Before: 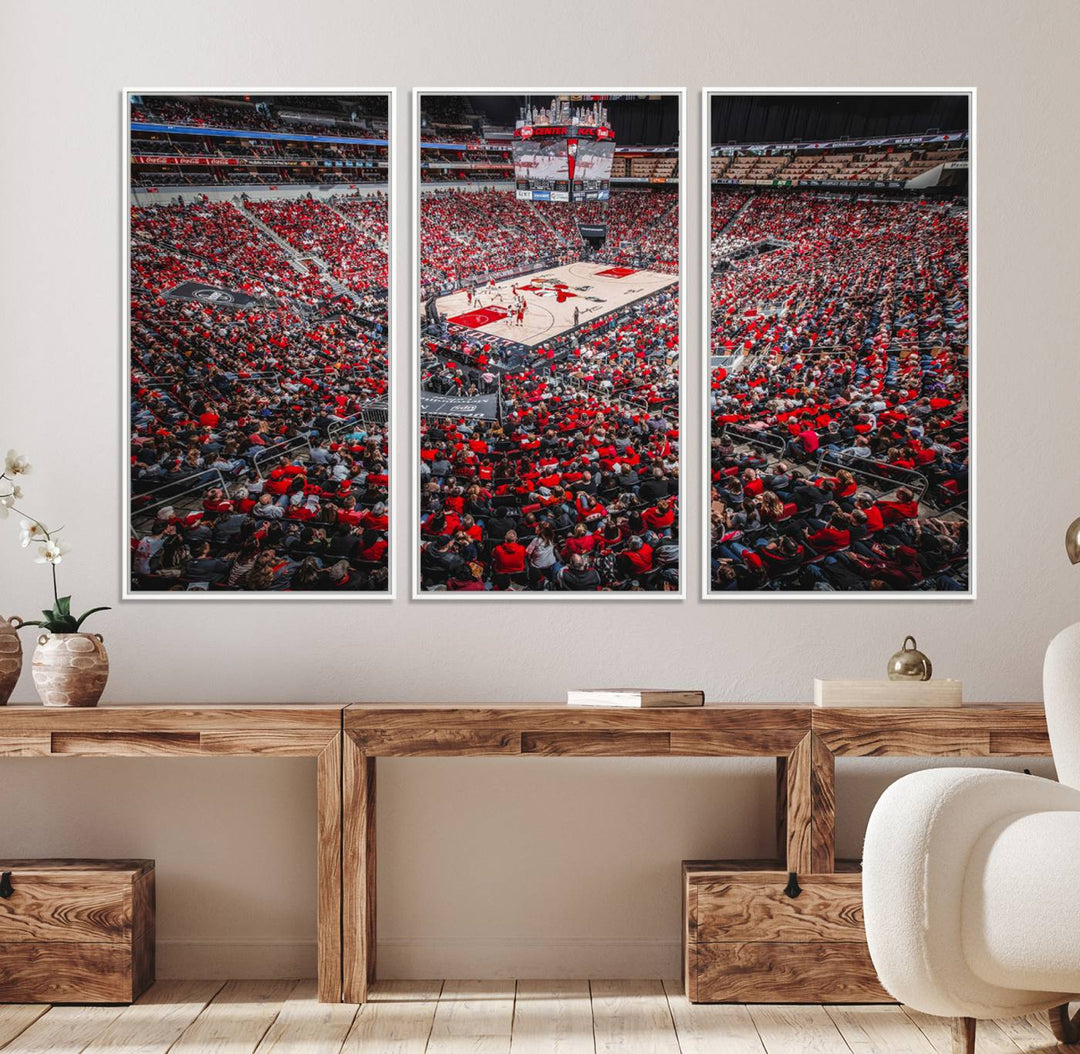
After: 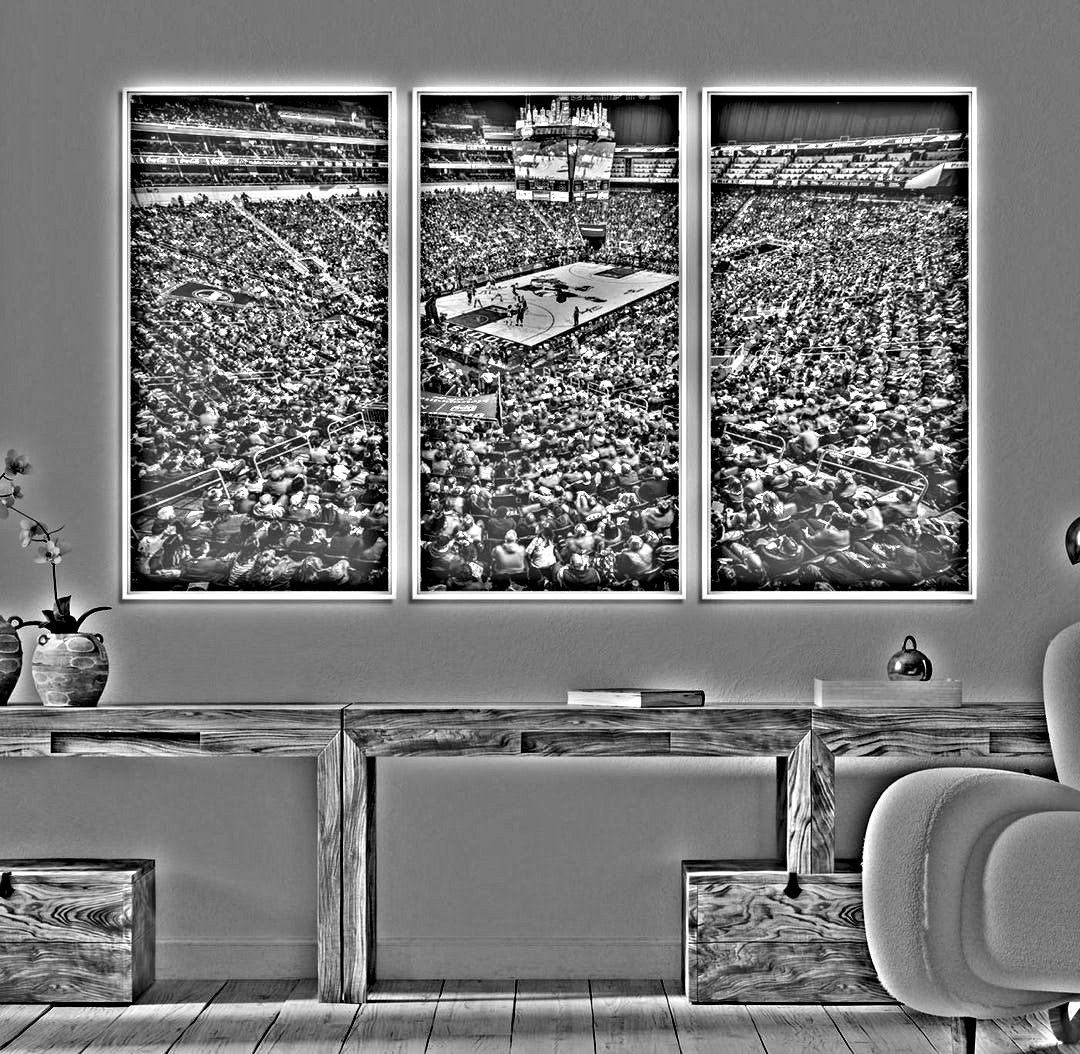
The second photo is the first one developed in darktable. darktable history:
highpass: on, module defaults
white balance: red 1.127, blue 0.943
